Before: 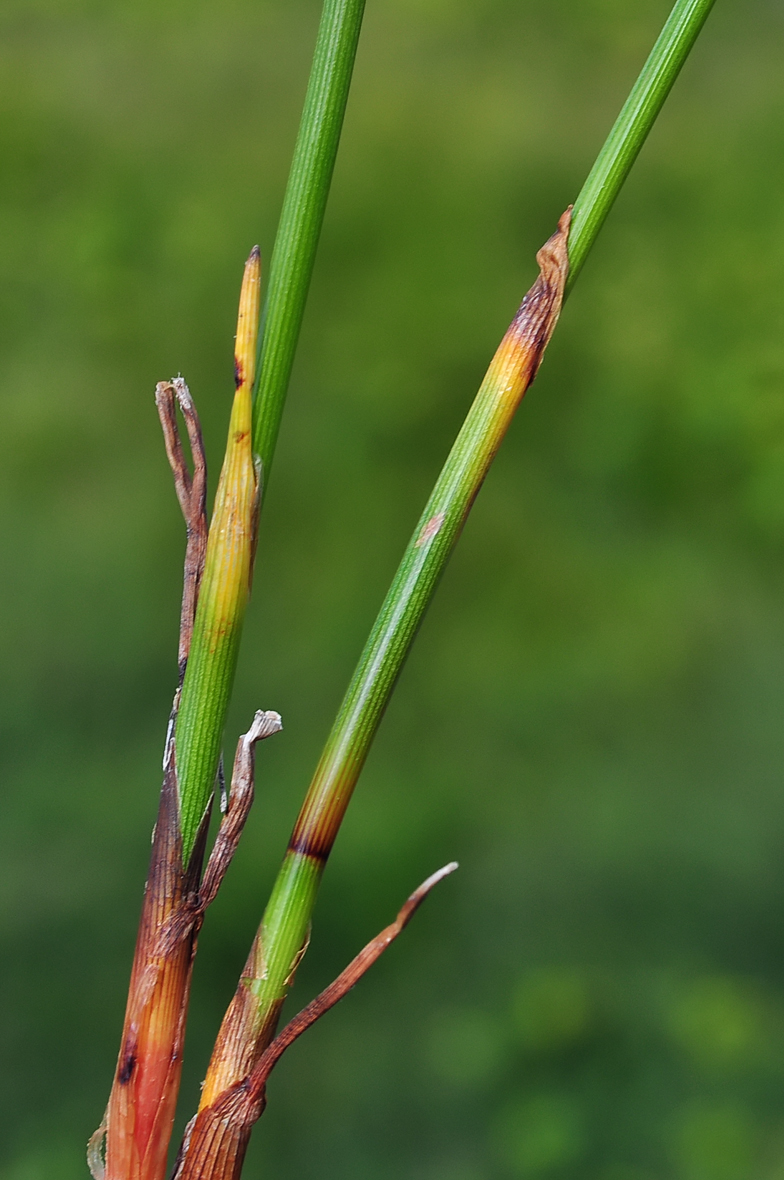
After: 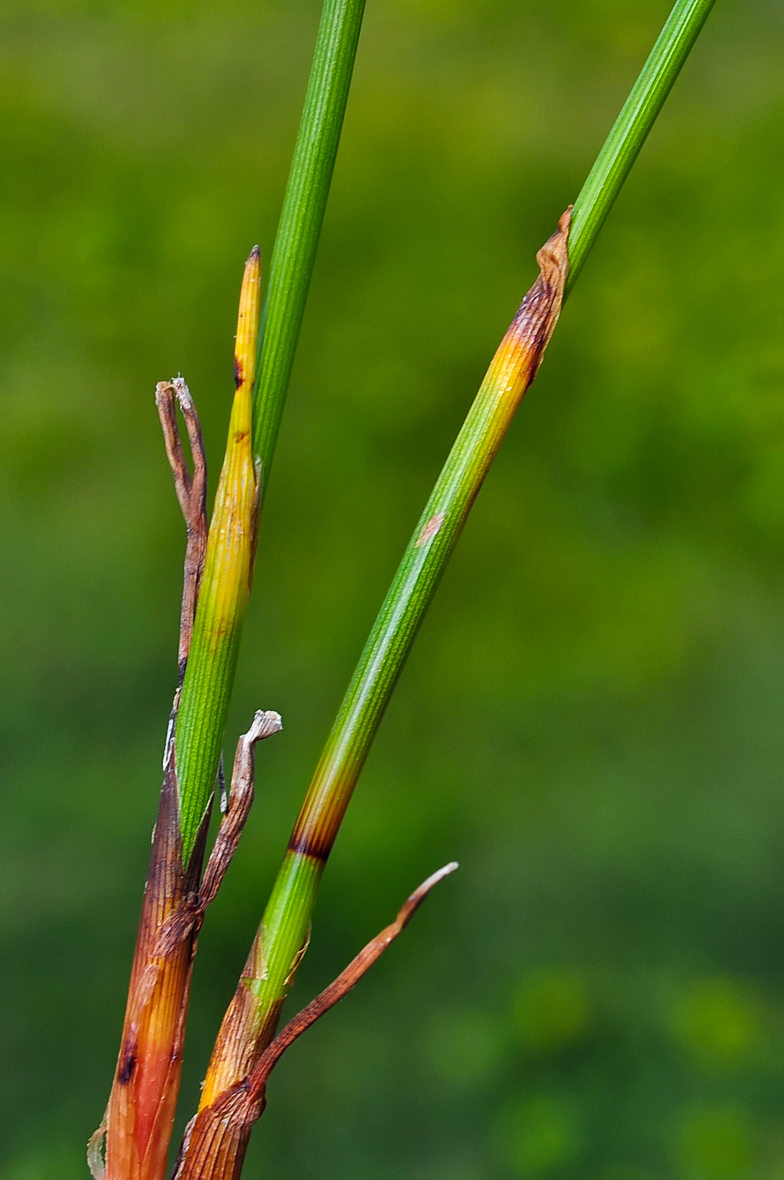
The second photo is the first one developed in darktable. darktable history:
contrast brightness saturation: saturation -0.068
exposure: black level correction 0, exposure 0 EV, compensate highlight preservation false
color balance rgb: white fulcrum 1 EV, linear chroma grading › global chroma 15.325%, perceptual saturation grading › global saturation 0.378%, global vibrance 30.981%
local contrast: mode bilateral grid, contrast 29, coarseness 15, detail 115%, midtone range 0.2
